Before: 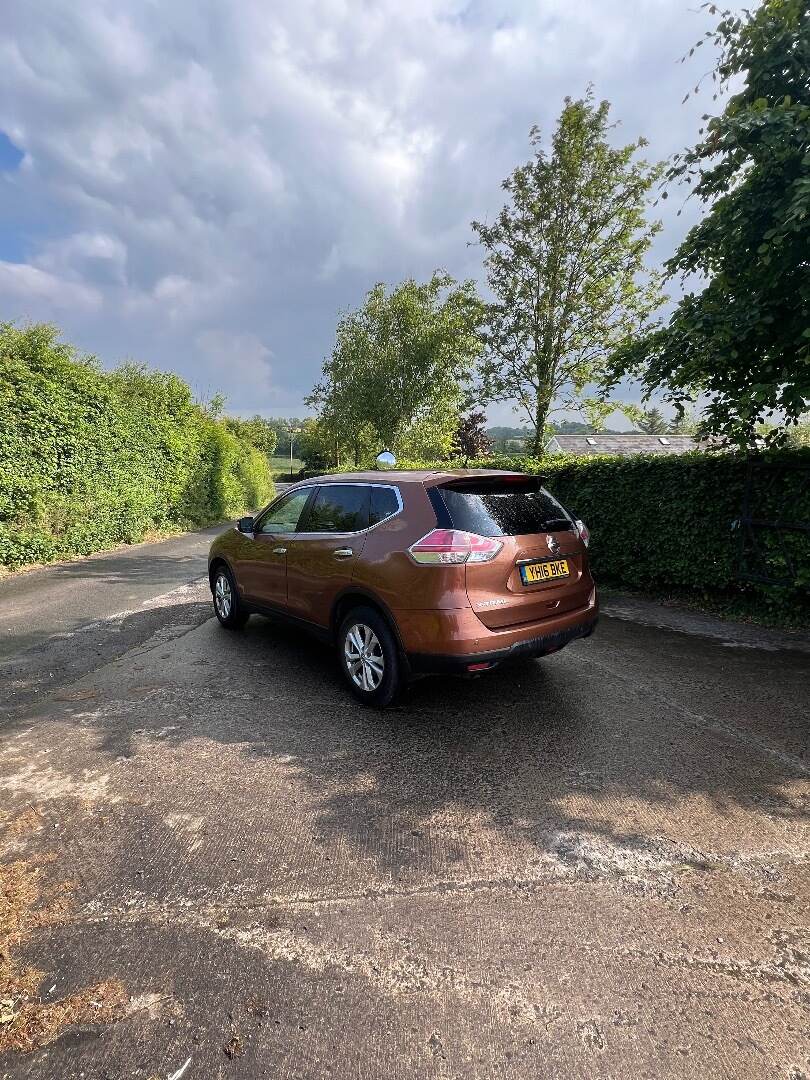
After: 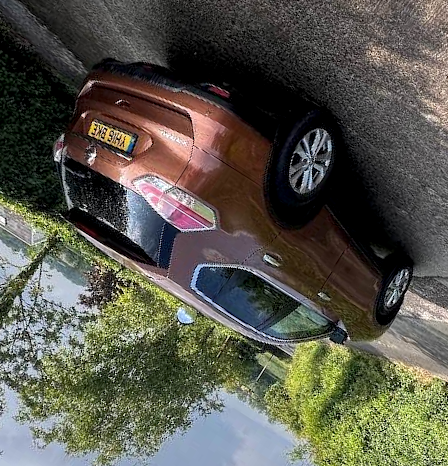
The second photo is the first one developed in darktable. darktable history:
local contrast: highlights 96%, shadows 89%, detail 160%, midtone range 0.2
crop and rotate: angle 147.4°, left 9.114%, top 15.604%, right 4.512%, bottom 16.968%
